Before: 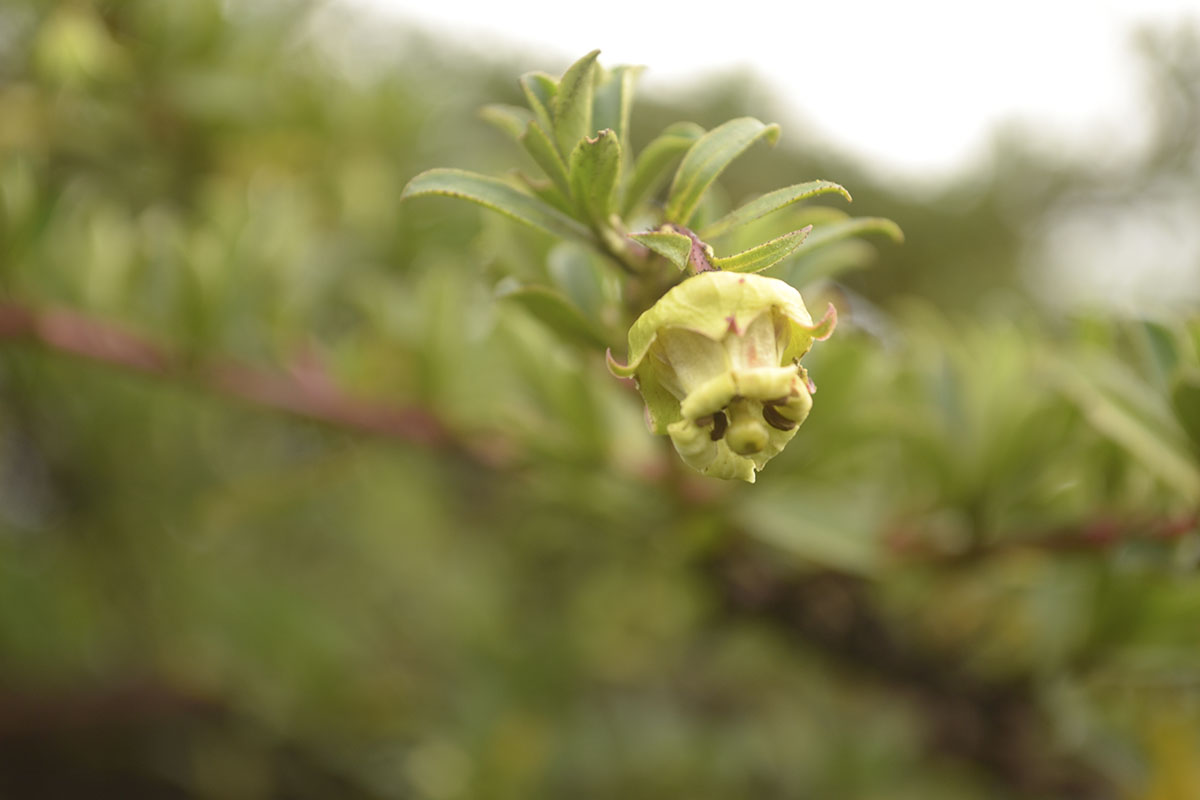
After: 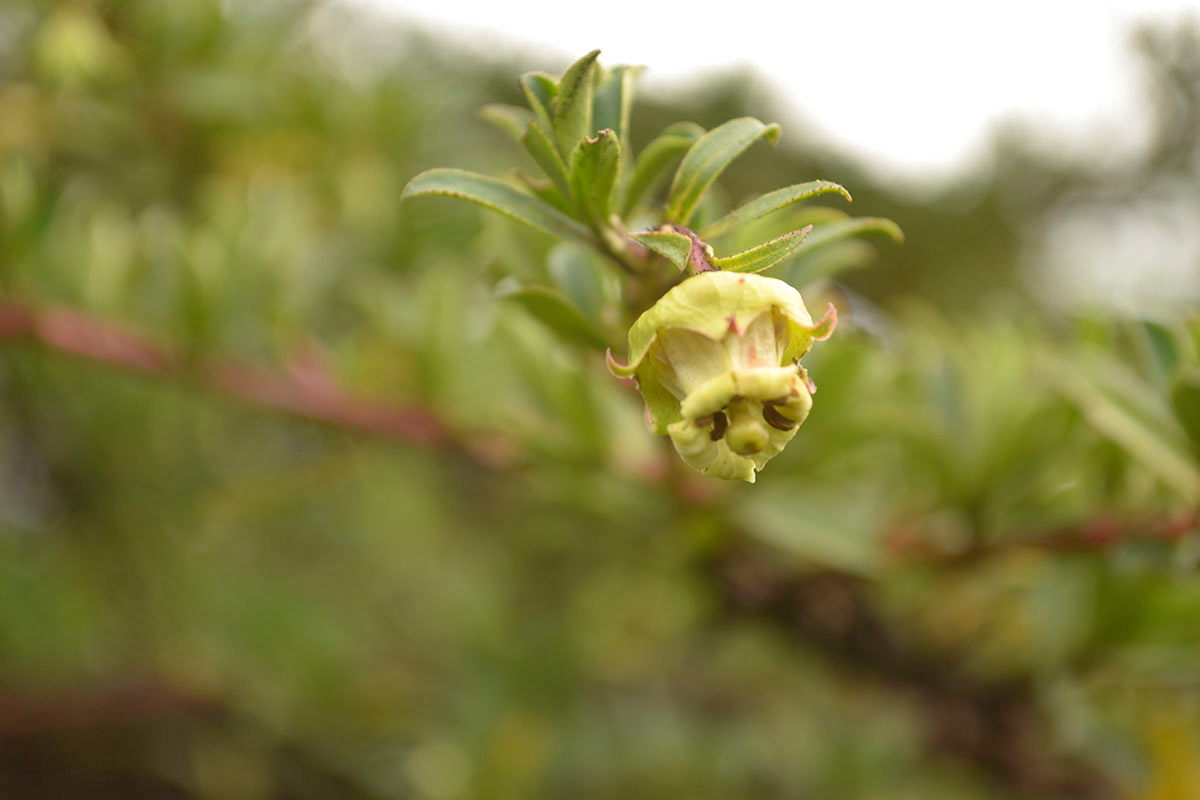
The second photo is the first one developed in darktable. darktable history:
white balance: emerald 1
shadows and highlights: low approximation 0.01, soften with gaussian
